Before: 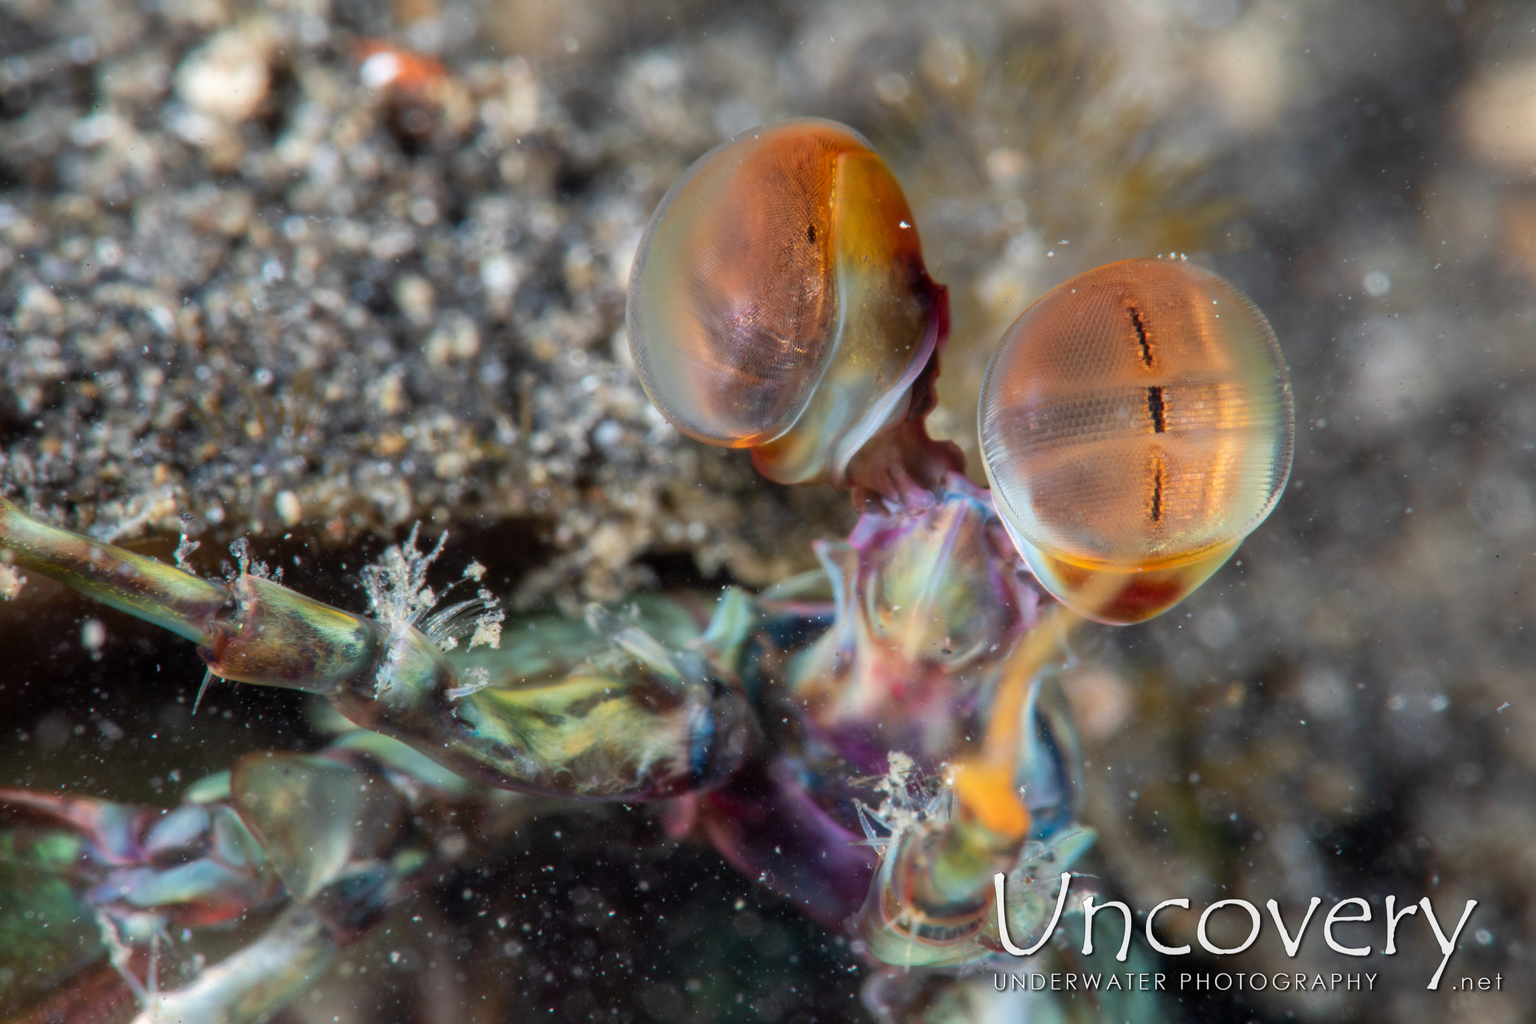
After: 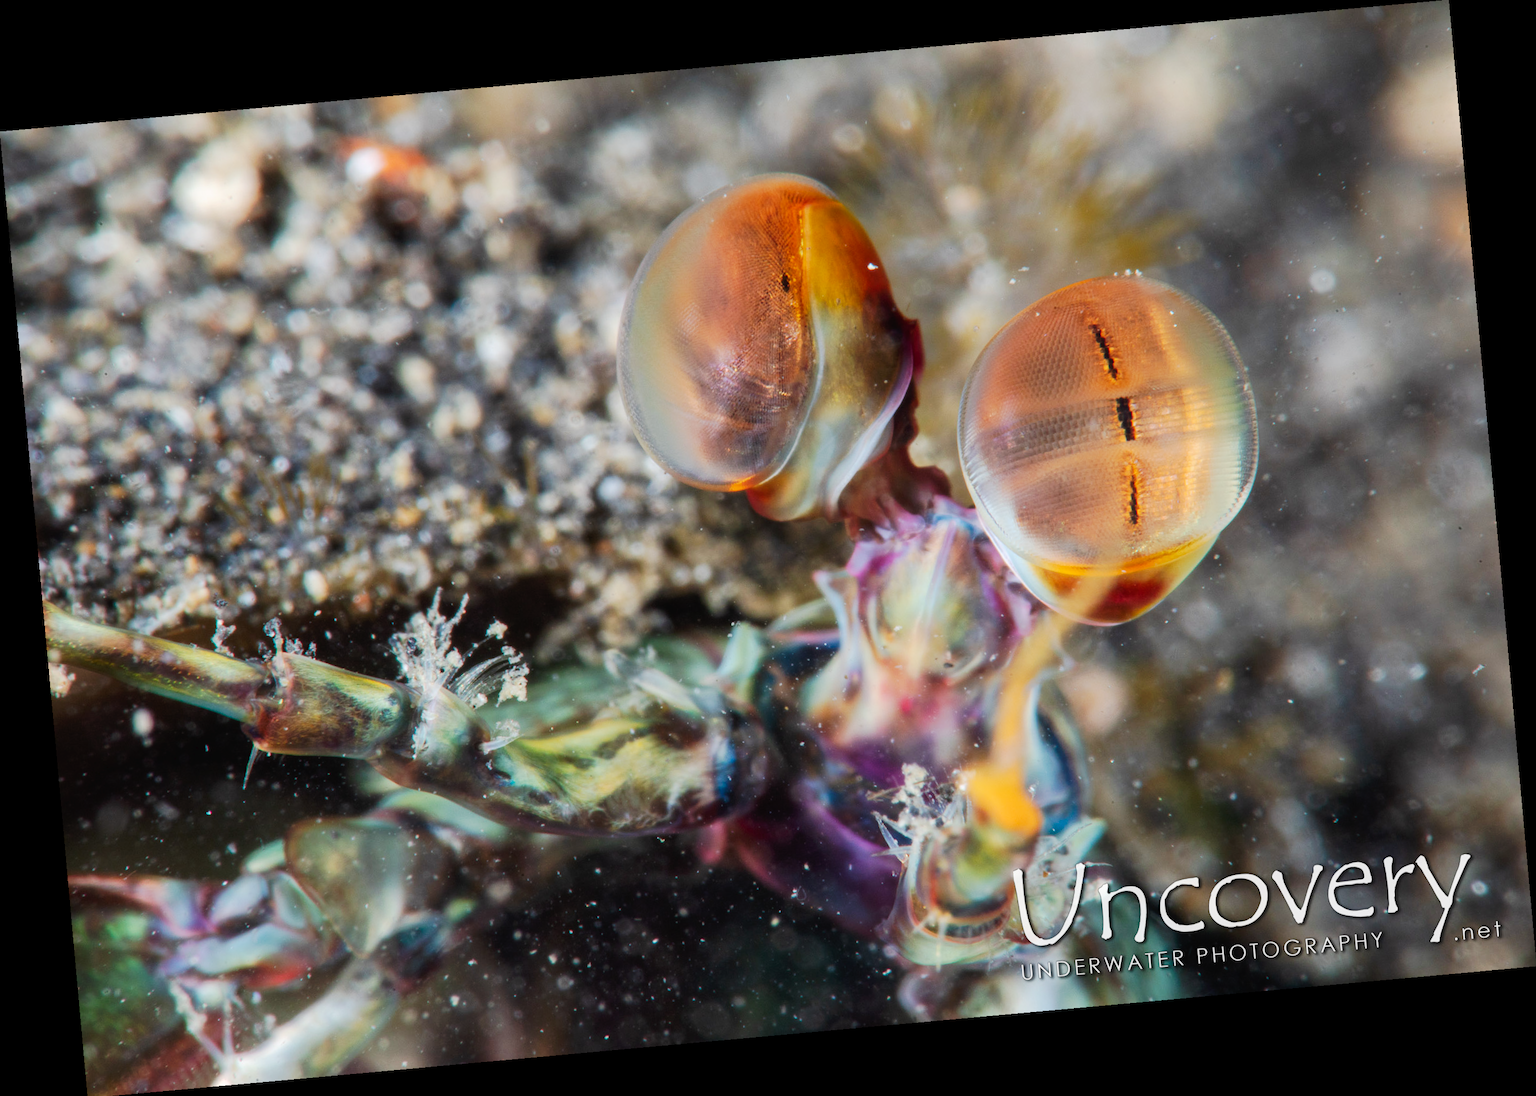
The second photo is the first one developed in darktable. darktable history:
rotate and perspective: rotation -5.2°, automatic cropping off
tone curve: curves: ch0 [(0, 0) (0.003, 0.019) (0.011, 0.022) (0.025, 0.029) (0.044, 0.041) (0.069, 0.06) (0.1, 0.09) (0.136, 0.123) (0.177, 0.163) (0.224, 0.206) (0.277, 0.268) (0.335, 0.35) (0.399, 0.436) (0.468, 0.526) (0.543, 0.624) (0.623, 0.713) (0.709, 0.779) (0.801, 0.845) (0.898, 0.912) (1, 1)], preserve colors none
